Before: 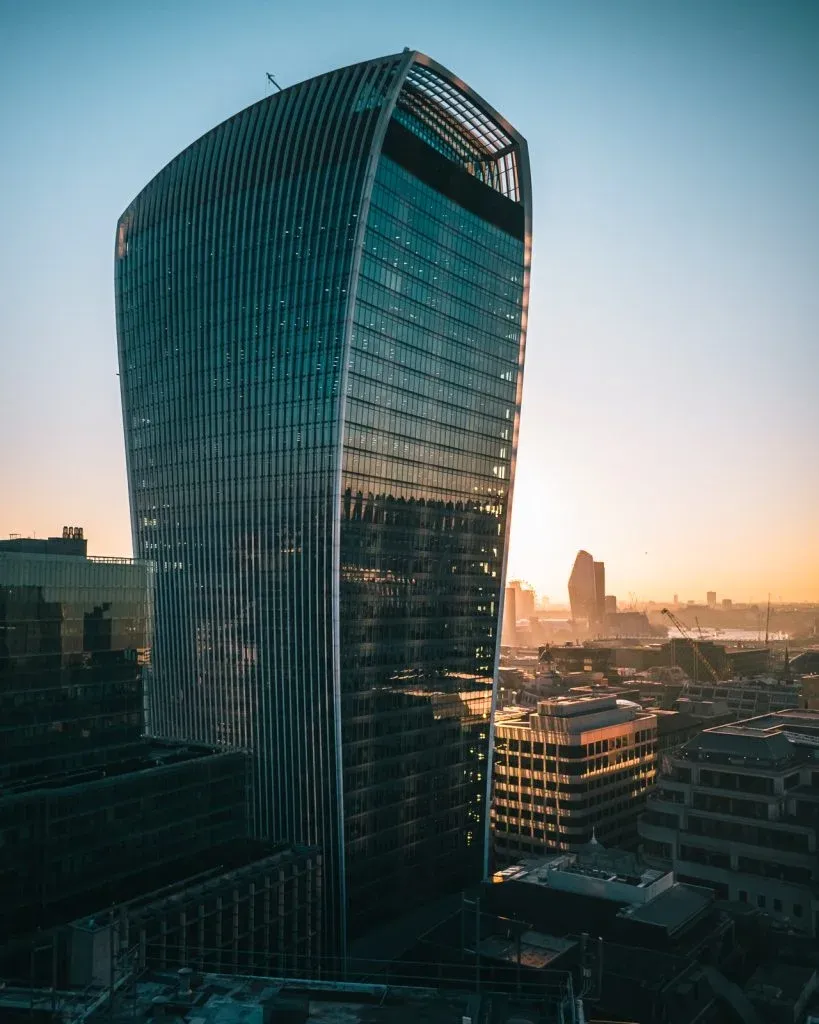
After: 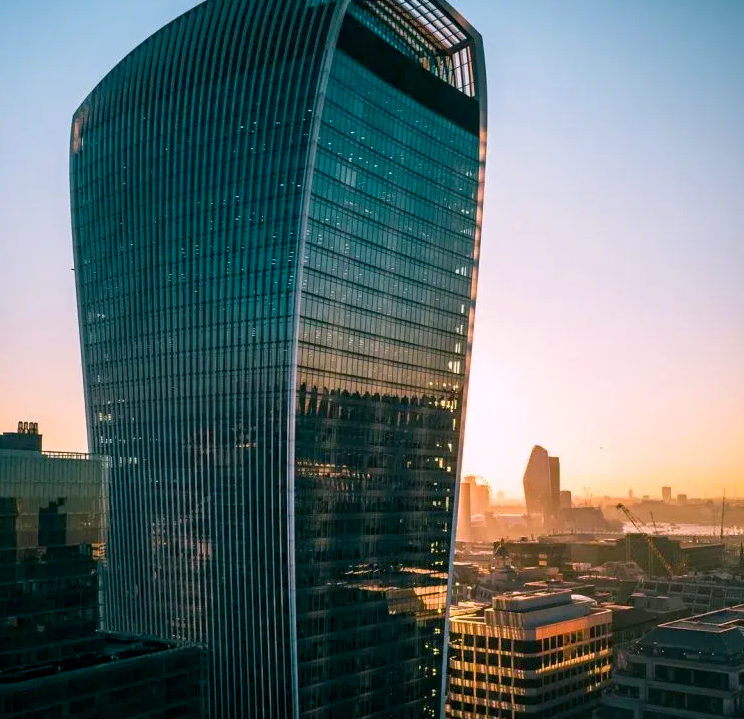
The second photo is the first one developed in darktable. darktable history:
color balance rgb: shadows lift › chroma 2%, shadows lift › hue 217.2°, power › chroma 0.25%, power › hue 60°, highlights gain › chroma 1.5%, highlights gain › hue 309.6°, global offset › luminance -0.5%, perceptual saturation grading › global saturation 15%, global vibrance 20%
crop: left 5.596%, top 10.314%, right 3.534%, bottom 19.395%
